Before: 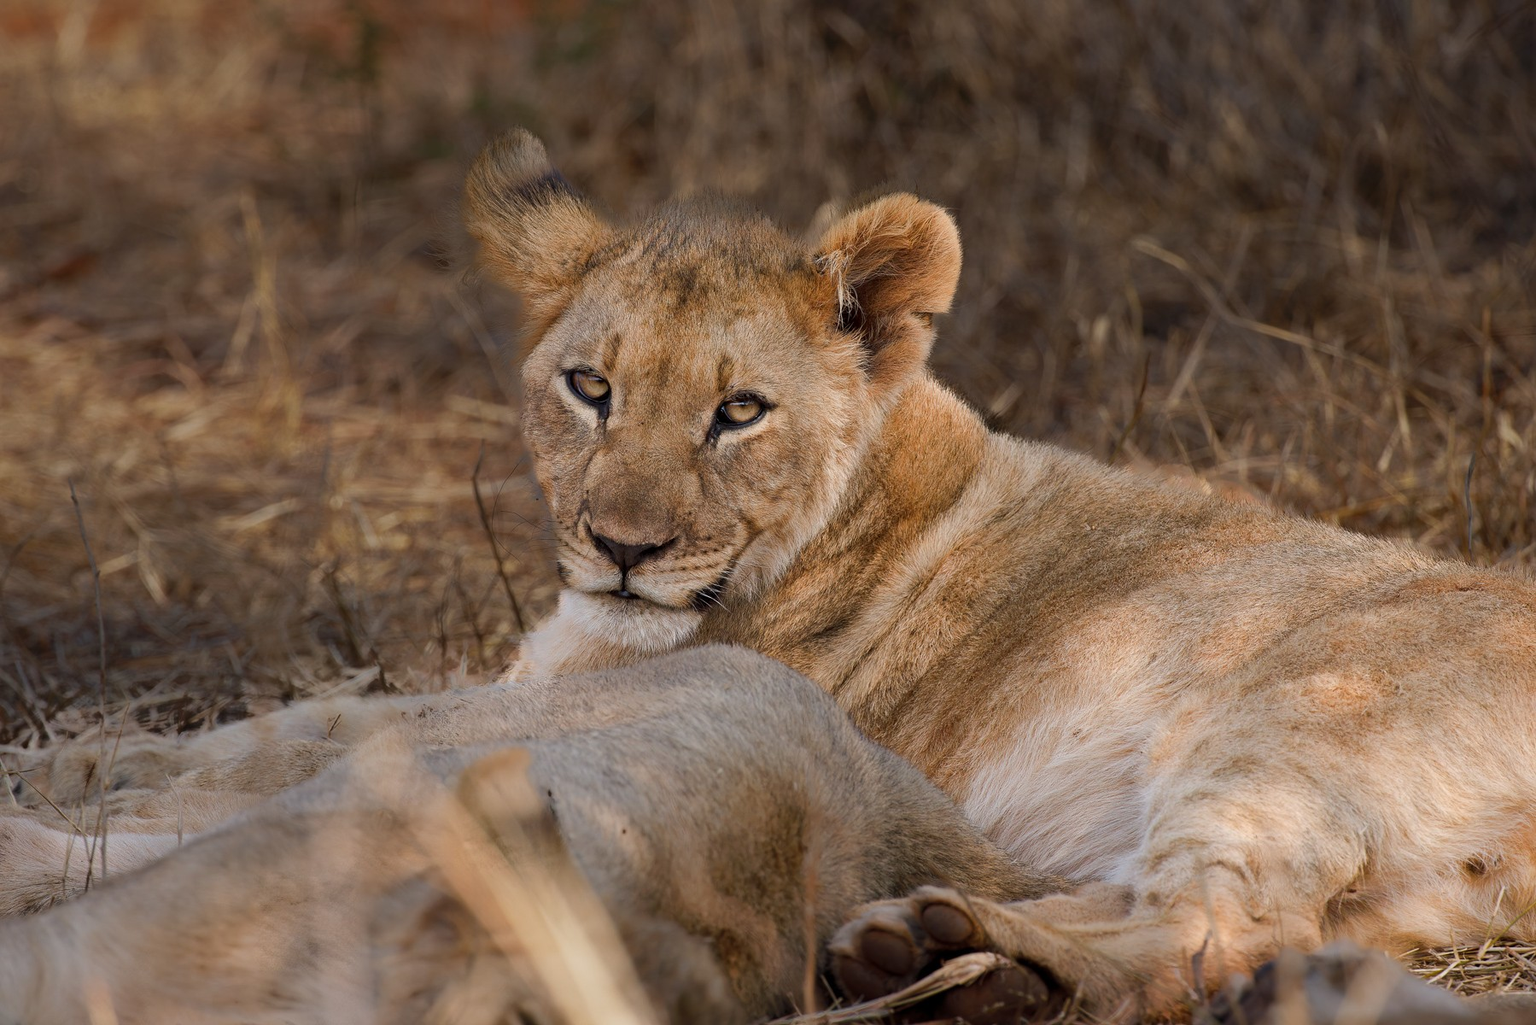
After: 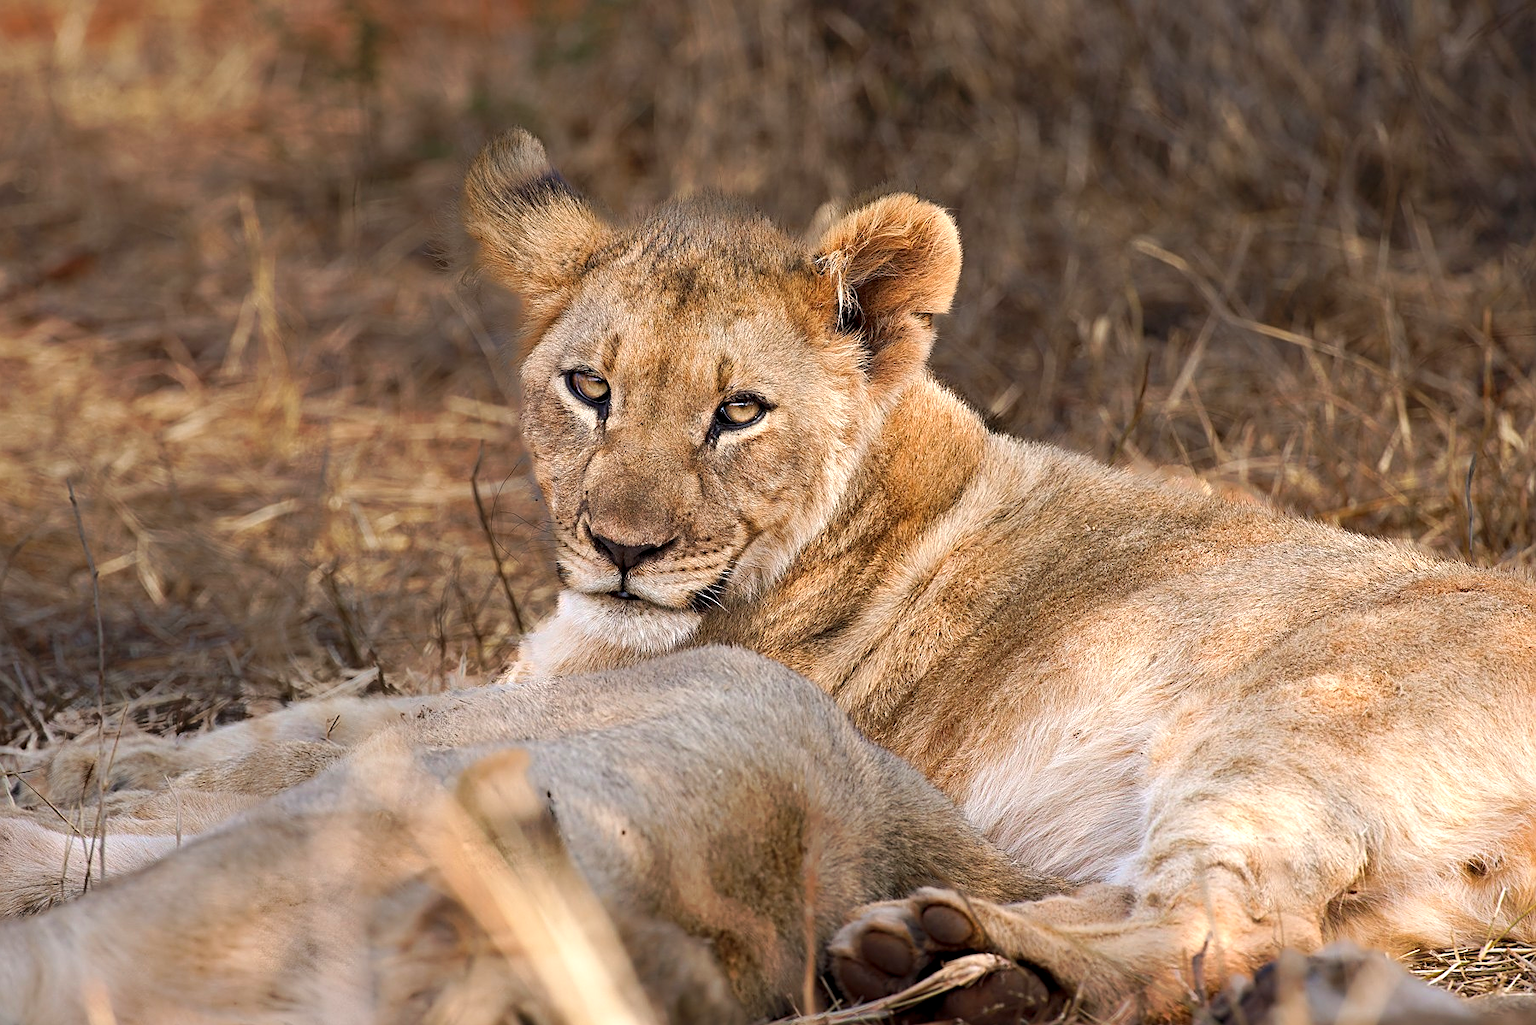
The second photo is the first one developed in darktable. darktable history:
exposure: black level correction 0, exposure 0.698 EV, compensate highlight preservation false
crop and rotate: left 0.124%, bottom 0.014%
tone curve: curves: ch0 [(0, 0) (0.003, 0.003) (0.011, 0.011) (0.025, 0.024) (0.044, 0.043) (0.069, 0.068) (0.1, 0.098) (0.136, 0.133) (0.177, 0.174) (0.224, 0.22) (0.277, 0.272) (0.335, 0.329) (0.399, 0.391) (0.468, 0.459) (0.543, 0.545) (0.623, 0.625) (0.709, 0.711) (0.801, 0.802) (0.898, 0.898) (1, 1)], preserve colors none
sharpen: on, module defaults
color zones: curves: ch1 [(0.25, 0.5) (0.747, 0.71)]
contrast equalizer: y [[0.509, 0.517, 0.523, 0.523, 0.517, 0.509], [0.5 ×6], [0.5 ×6], [0 ×6], [0 ×6]]
